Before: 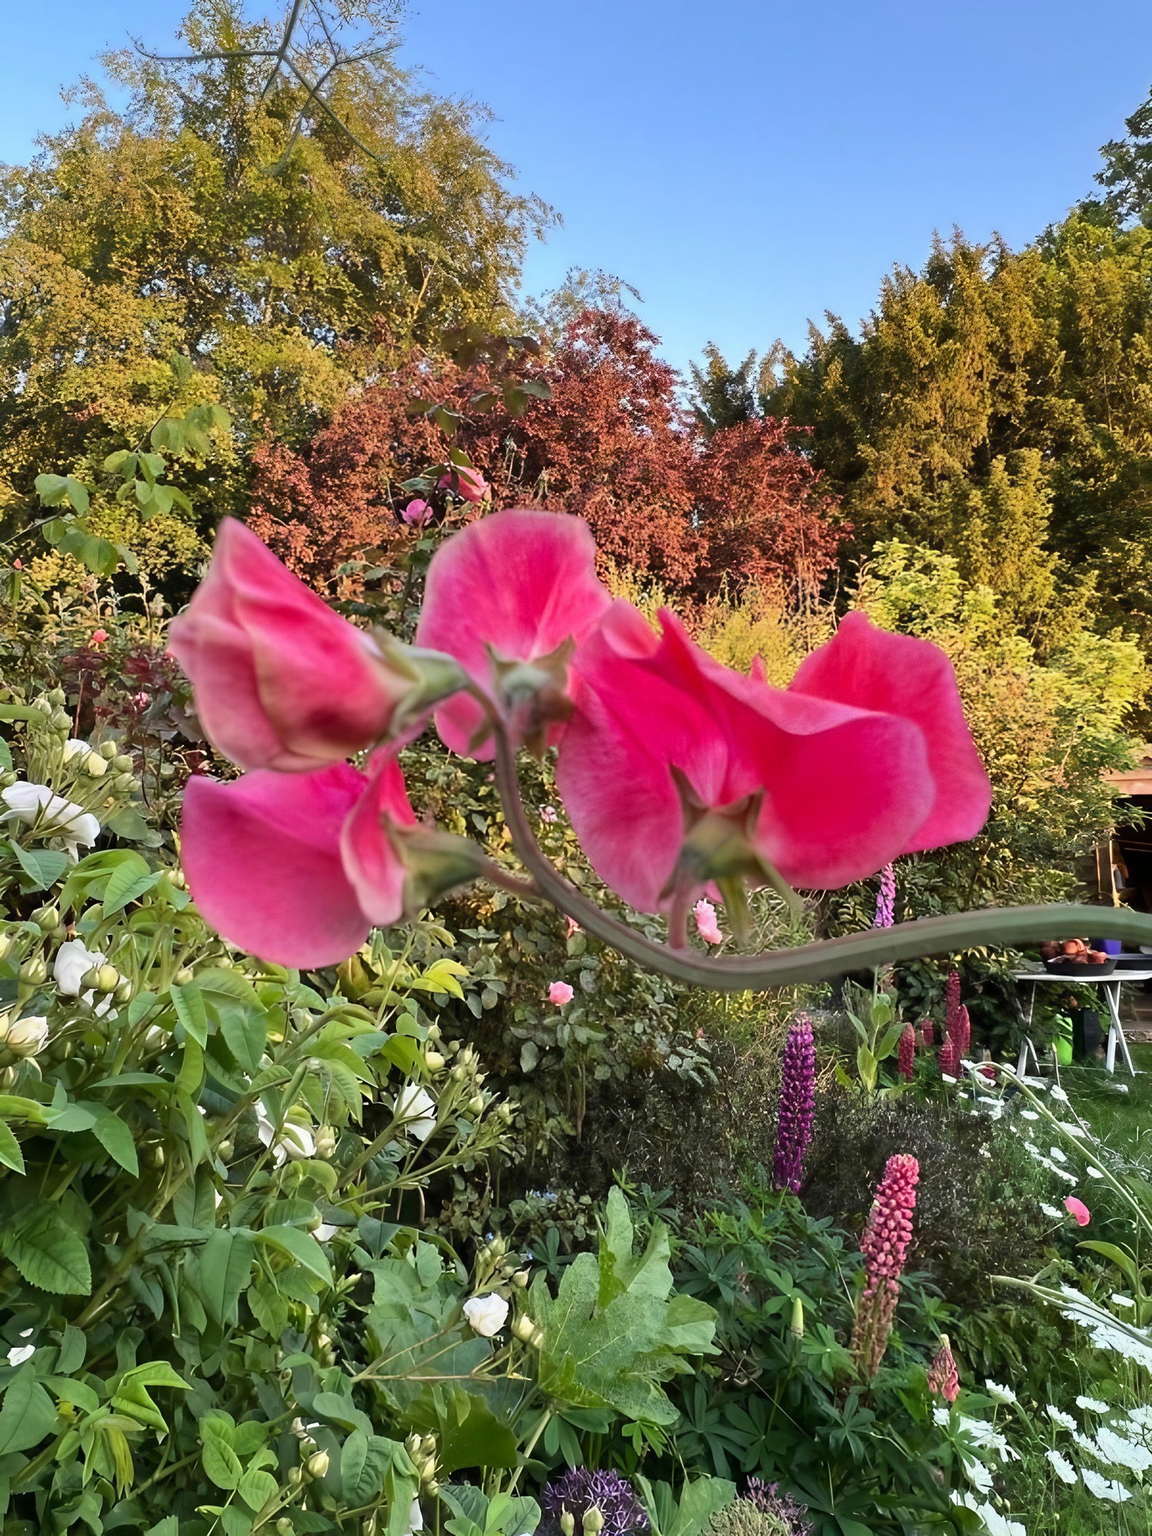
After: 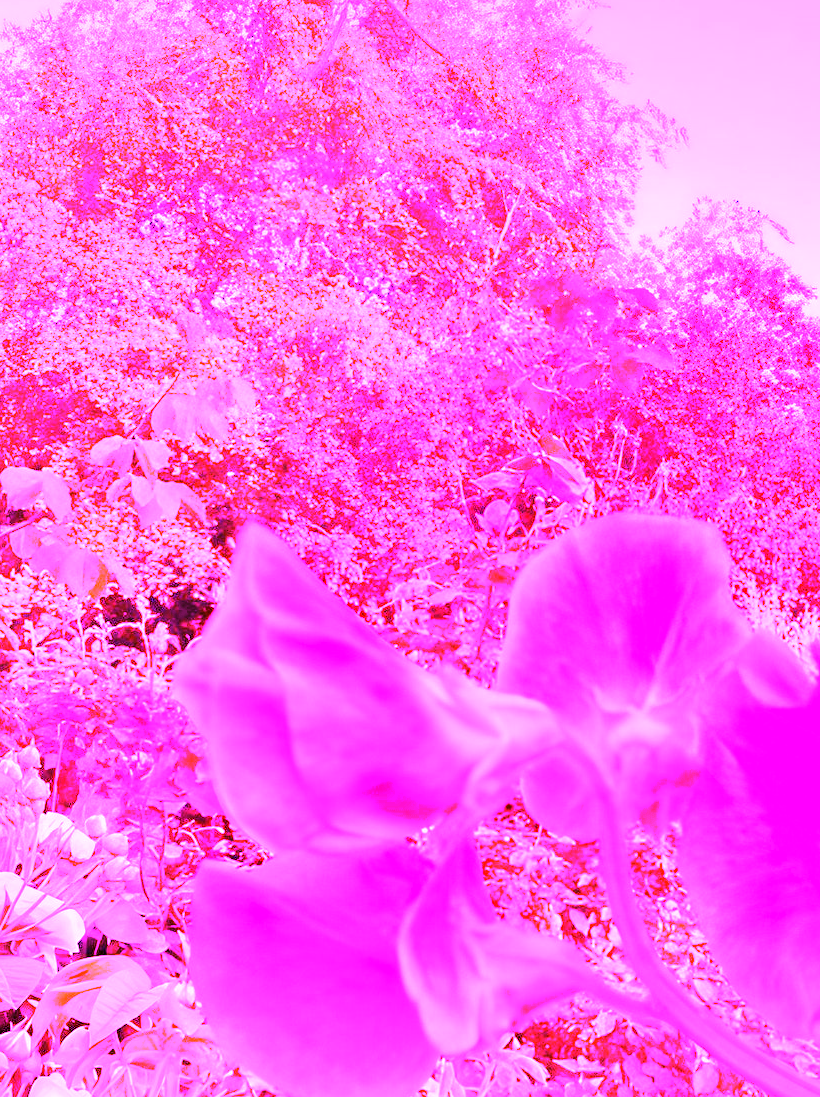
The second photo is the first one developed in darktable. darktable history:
crop and rotate: left 3.047%, top 7.509%, right 42.236%, bottom 37.598%
white balance: red 8, blue 8
